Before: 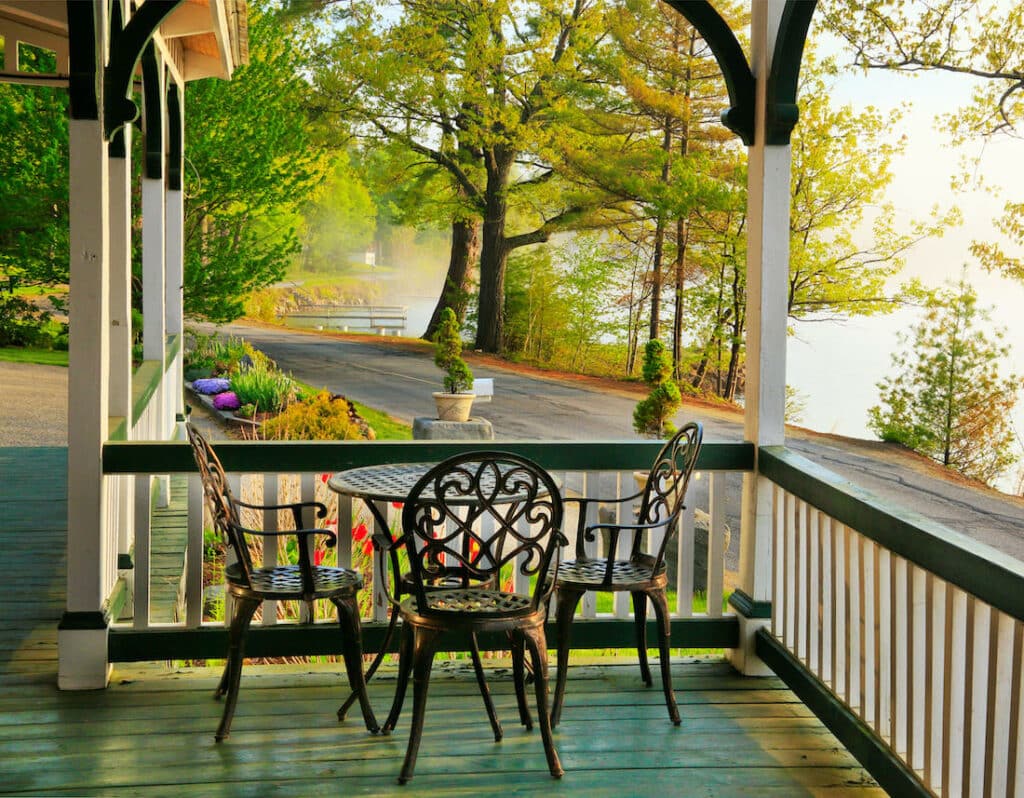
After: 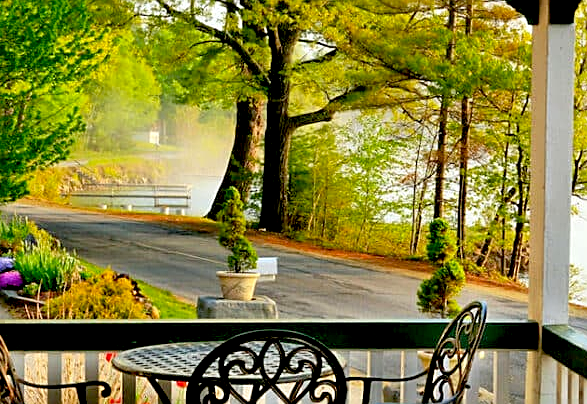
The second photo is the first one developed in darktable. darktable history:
crop: left 21.159%, top 15.216%, right 21.445%, bottom 34.124%
exposure: black level correction 0.025, exposure 0.183 EV, compensate highlight preservation false
sharpen: on, module defaults
